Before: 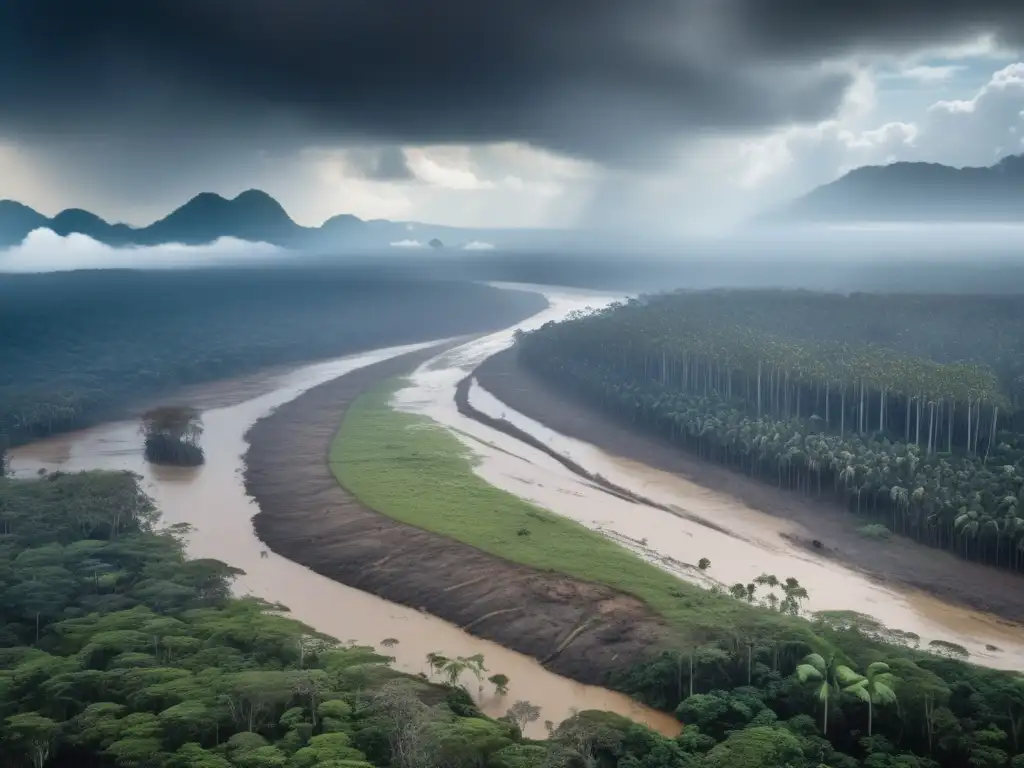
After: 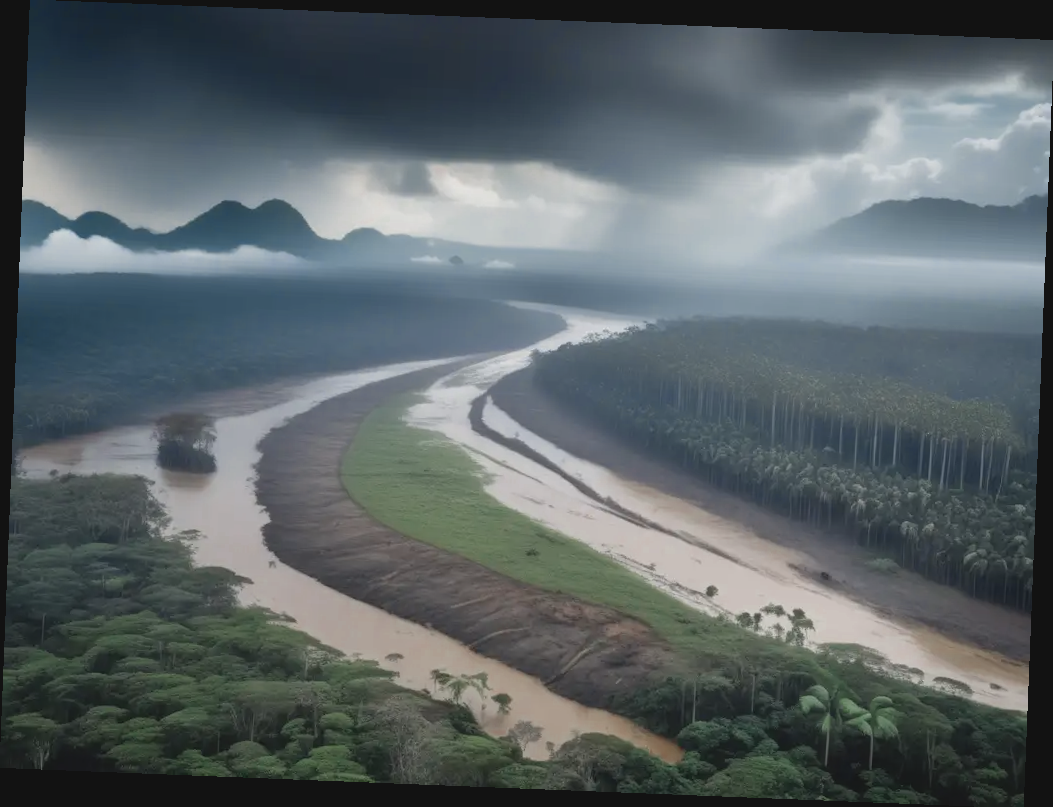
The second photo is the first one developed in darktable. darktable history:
color zones: curves: ch0 [(0, 0.5) (0.125, 0.4) (0.25, 0.5) (0.375, 0.4) (0.5, 0.4) (0.625, 0.35) (0.75, 0.35) (0.875, 0.5)]; ch1 [(0, 0.35) (0.125, 0.45) (0.25, 0.35) (0.375, 0.35) (0.5, 0.35) (0.625, 0.35) (0.75, 0.45) (0.875, 0.35)]; ch2 [(0, 0.6) (0.125, 0.5) (0.25, 0.5) (0.375, 0.6) (0.5, 0.6) (0.625, 0.5) (0.75, 0.5) (0.875, 0.5)]
rotate and perspective: rotation 2.27°, automatic cropping off
contrast brightness saturation: contrast -0.11
